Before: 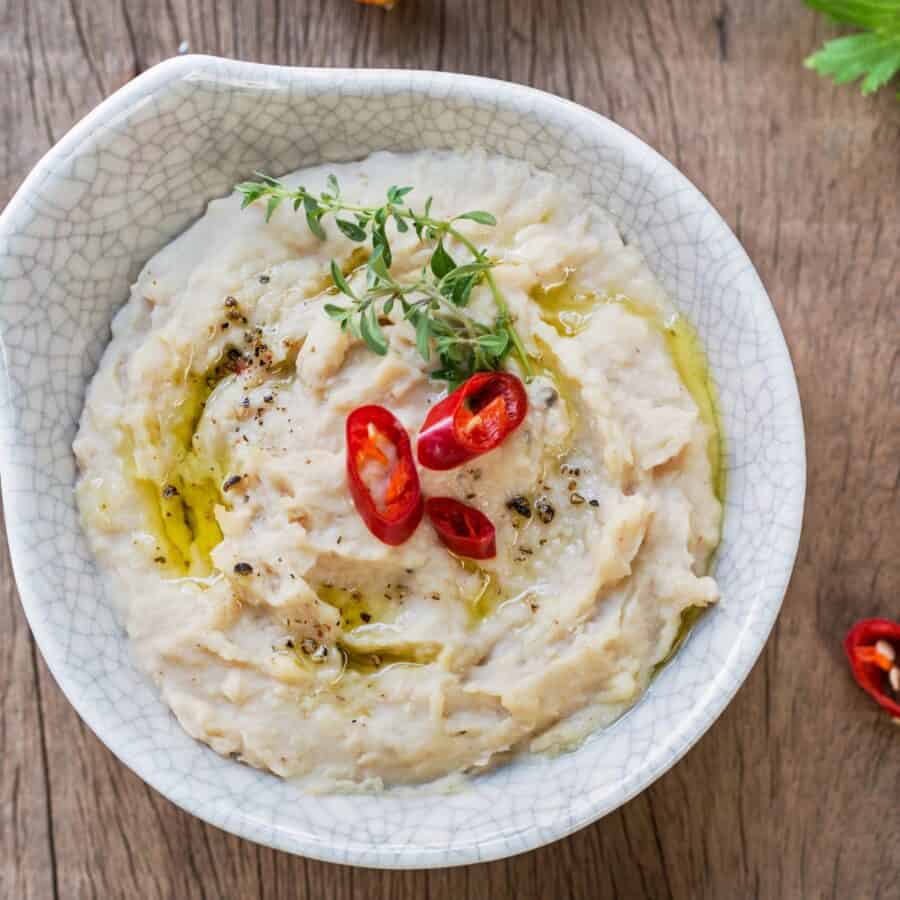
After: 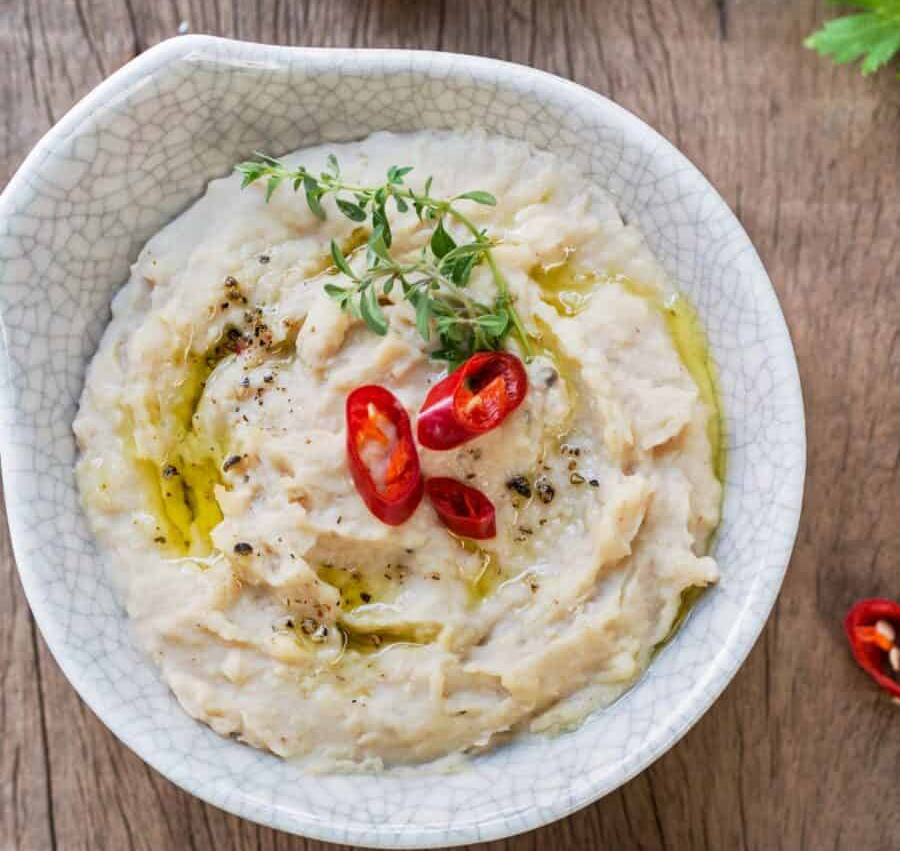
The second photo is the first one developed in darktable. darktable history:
crop and rotate: top 2.281%, bottom 3.073%
